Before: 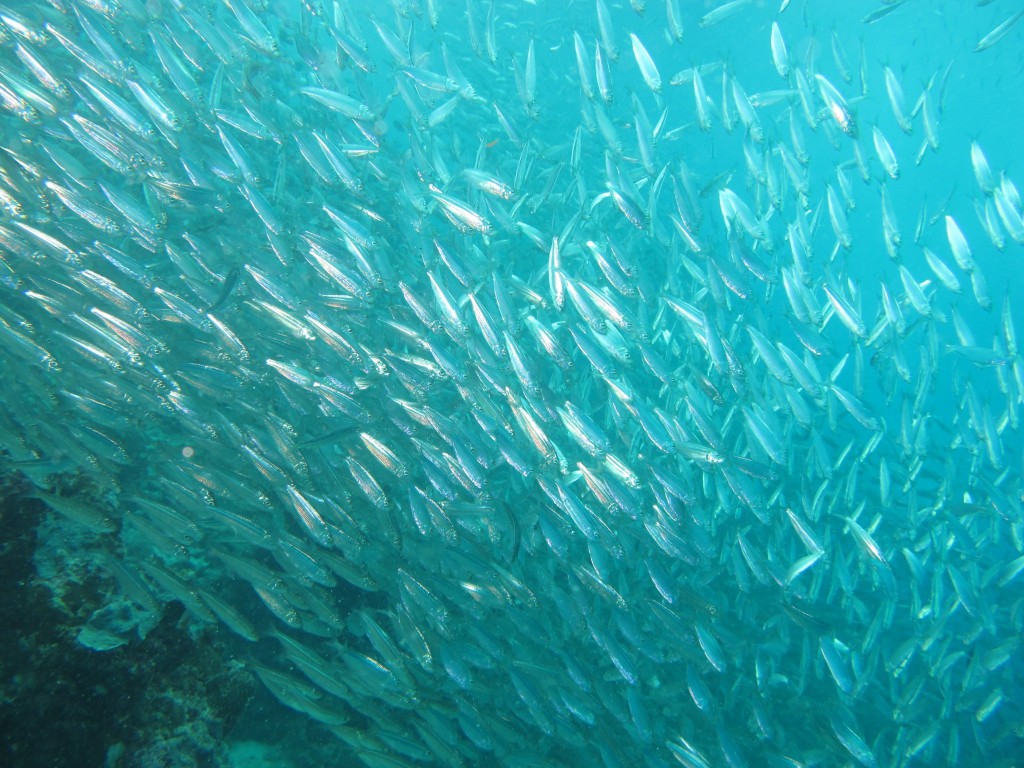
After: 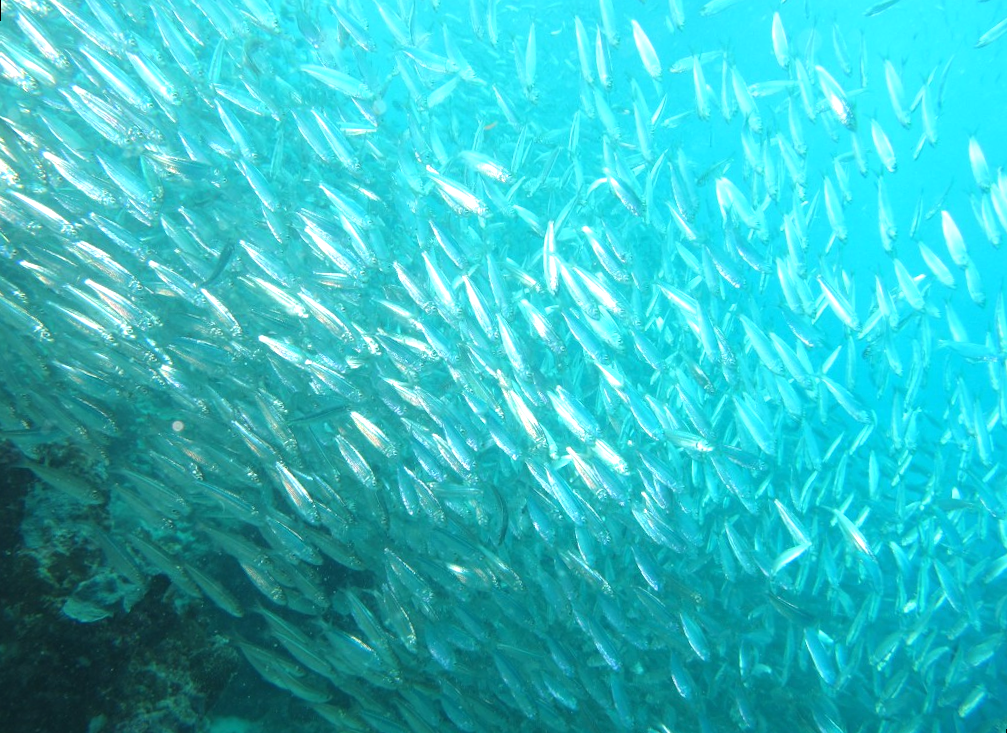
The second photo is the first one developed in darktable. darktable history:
tone equalizer: -8 EV 0.001 EV, -7 EV -0.002 EV, -6 EV 0.002 EV, -5 EV -0.03 EV, -4 EV -0.116 EV, -3 EV -0.169 EV, -2 EV 0.24 EV, -1 EV 0.702 EV, +0 EV 0.493 EV
rotate and perspective: rotation 1.57°, crop left 0.018, crop right 0.982, crop top 0.039, crop bottom 0.961
